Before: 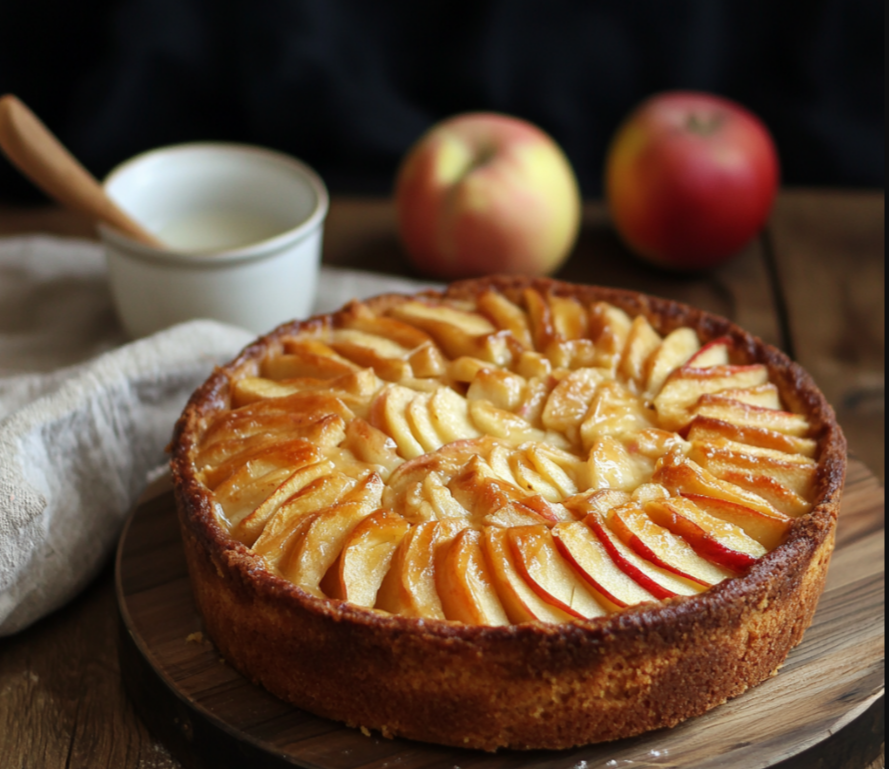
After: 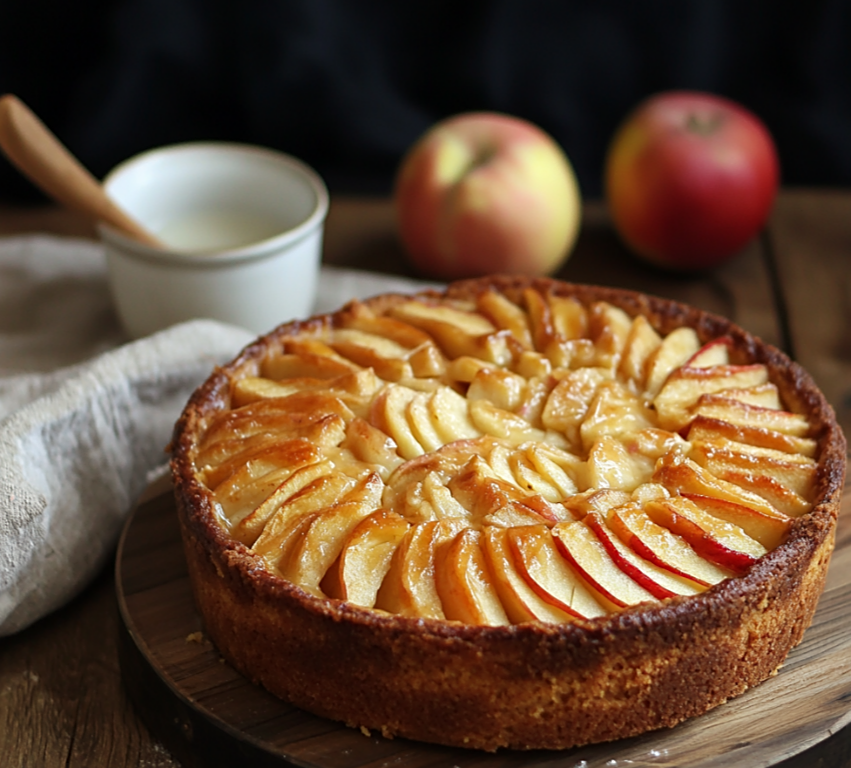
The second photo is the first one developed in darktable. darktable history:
crop: right 4.168%, bottom 0.022%
sharpen: on, module defaults
